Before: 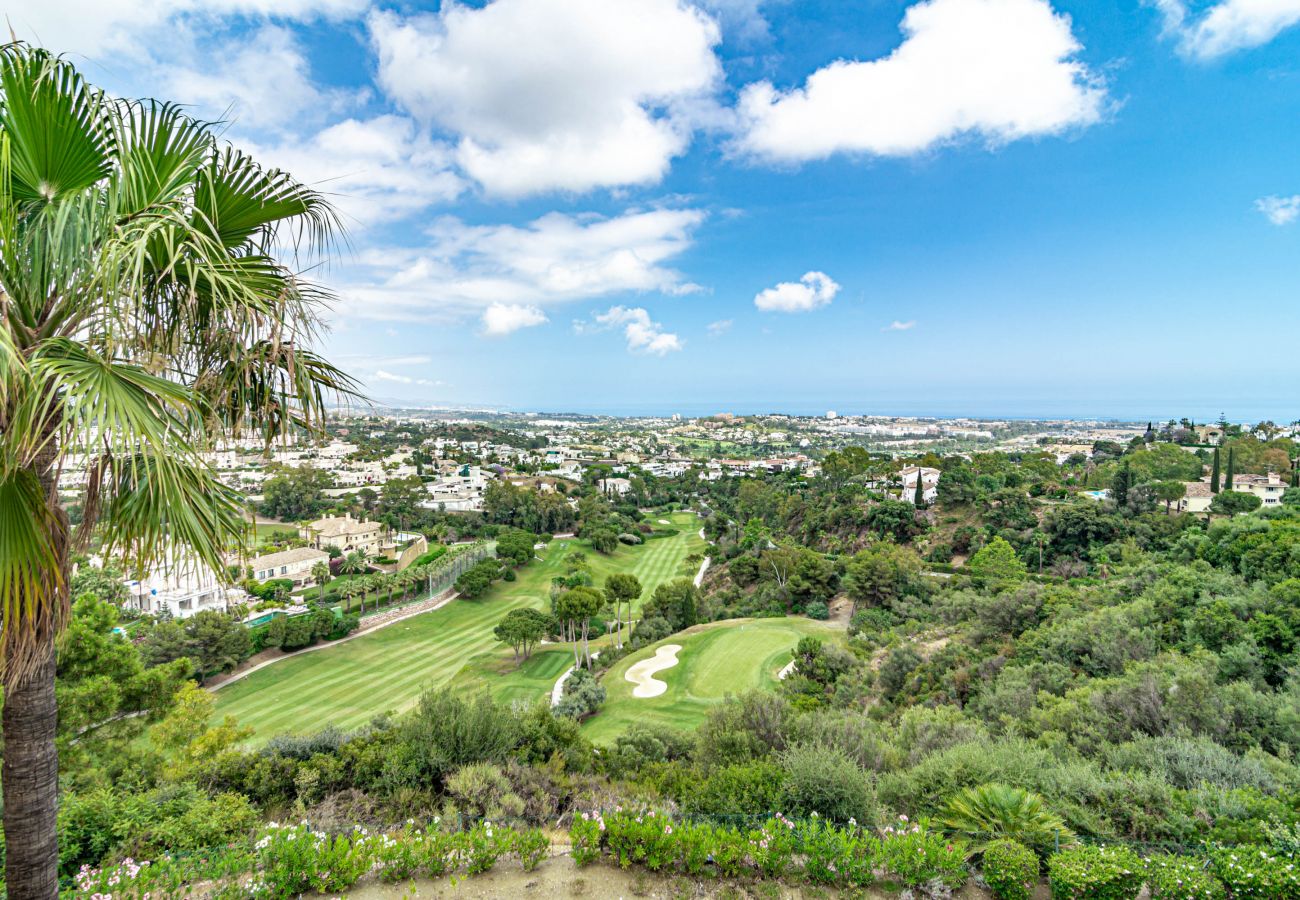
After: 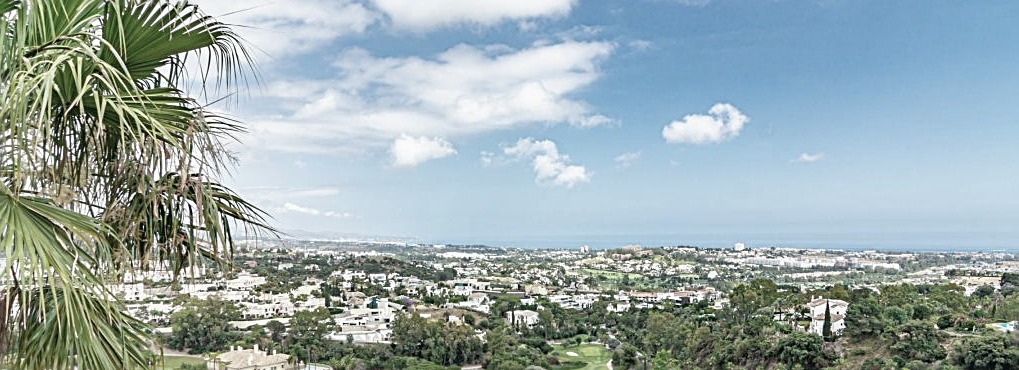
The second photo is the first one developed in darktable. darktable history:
sharpen: on, module defaults
contrast brightness saturation: contrast -0.042, saturation -0.405
local contrast: mode bilateral grid, contrast 10, coarseness 25, detail 112%, midtone range 0.2
crop: left 7.132%, top 18.67%, right 14.426%, bottom 40.15%
